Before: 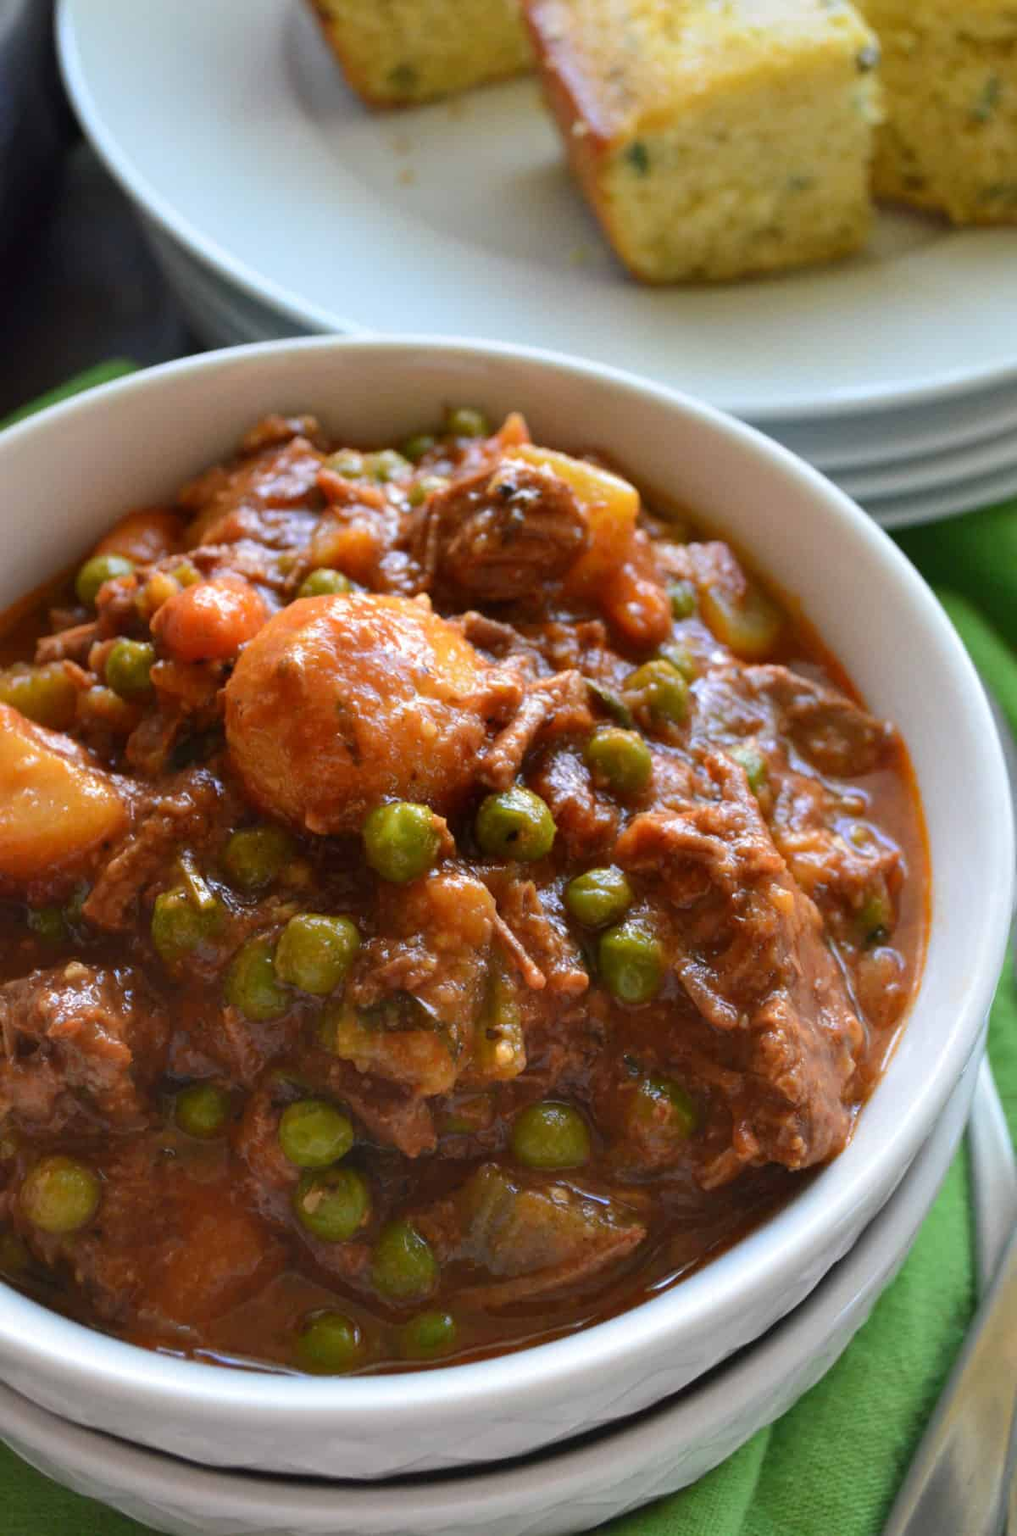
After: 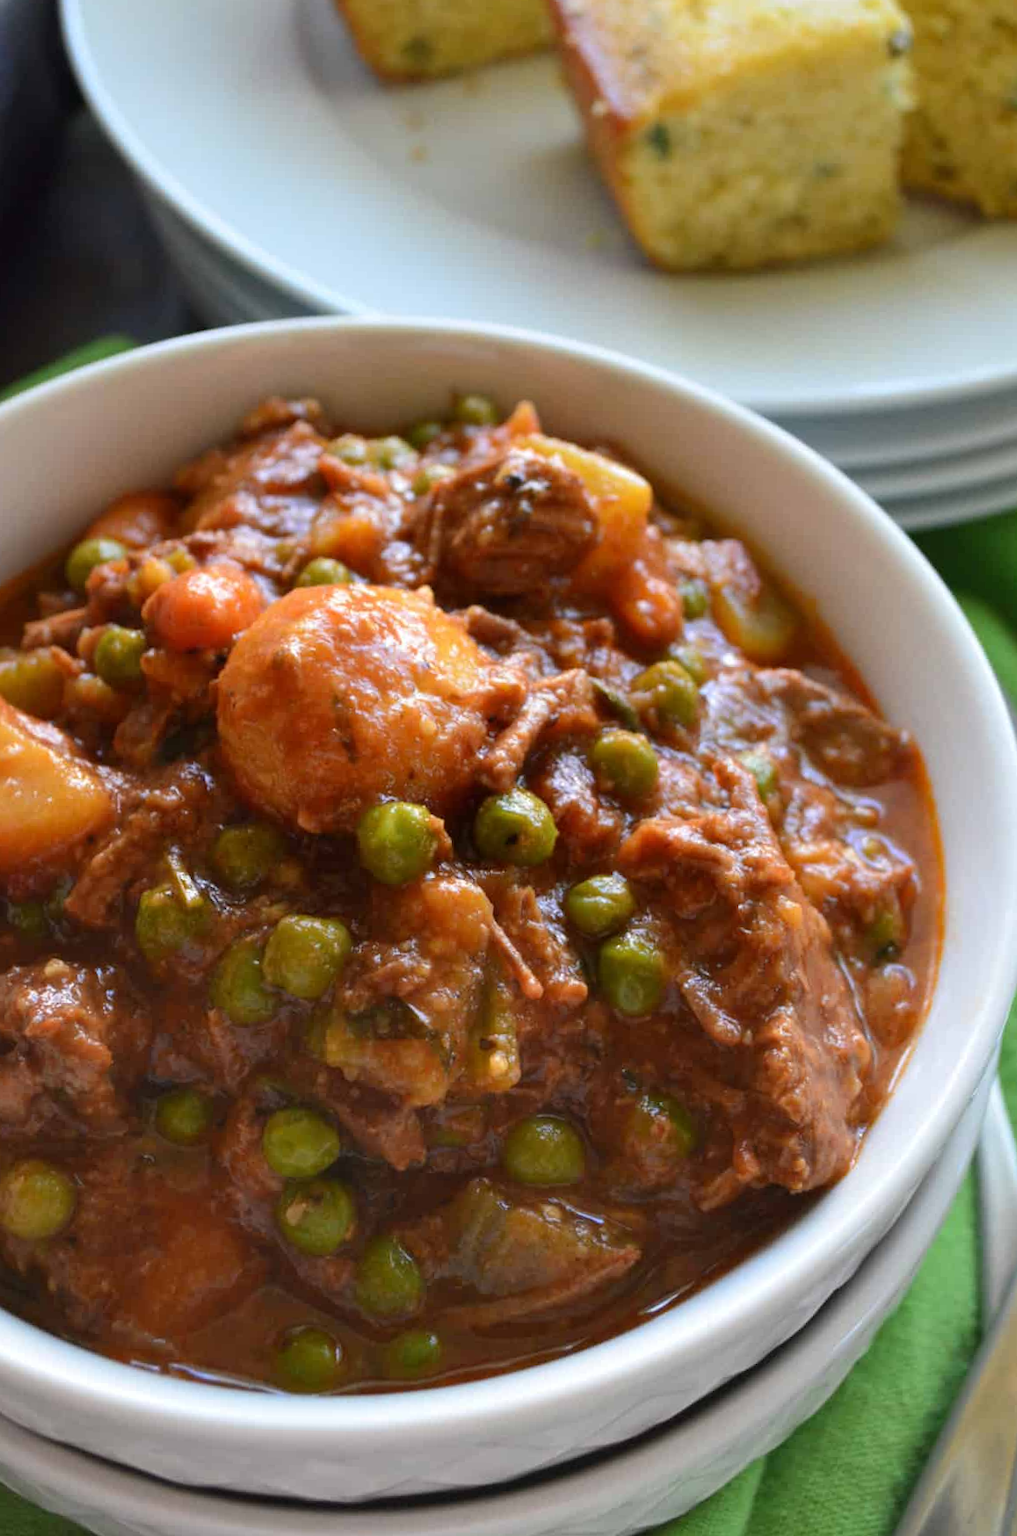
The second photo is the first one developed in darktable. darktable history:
crop and rotate: angle -1.38°
